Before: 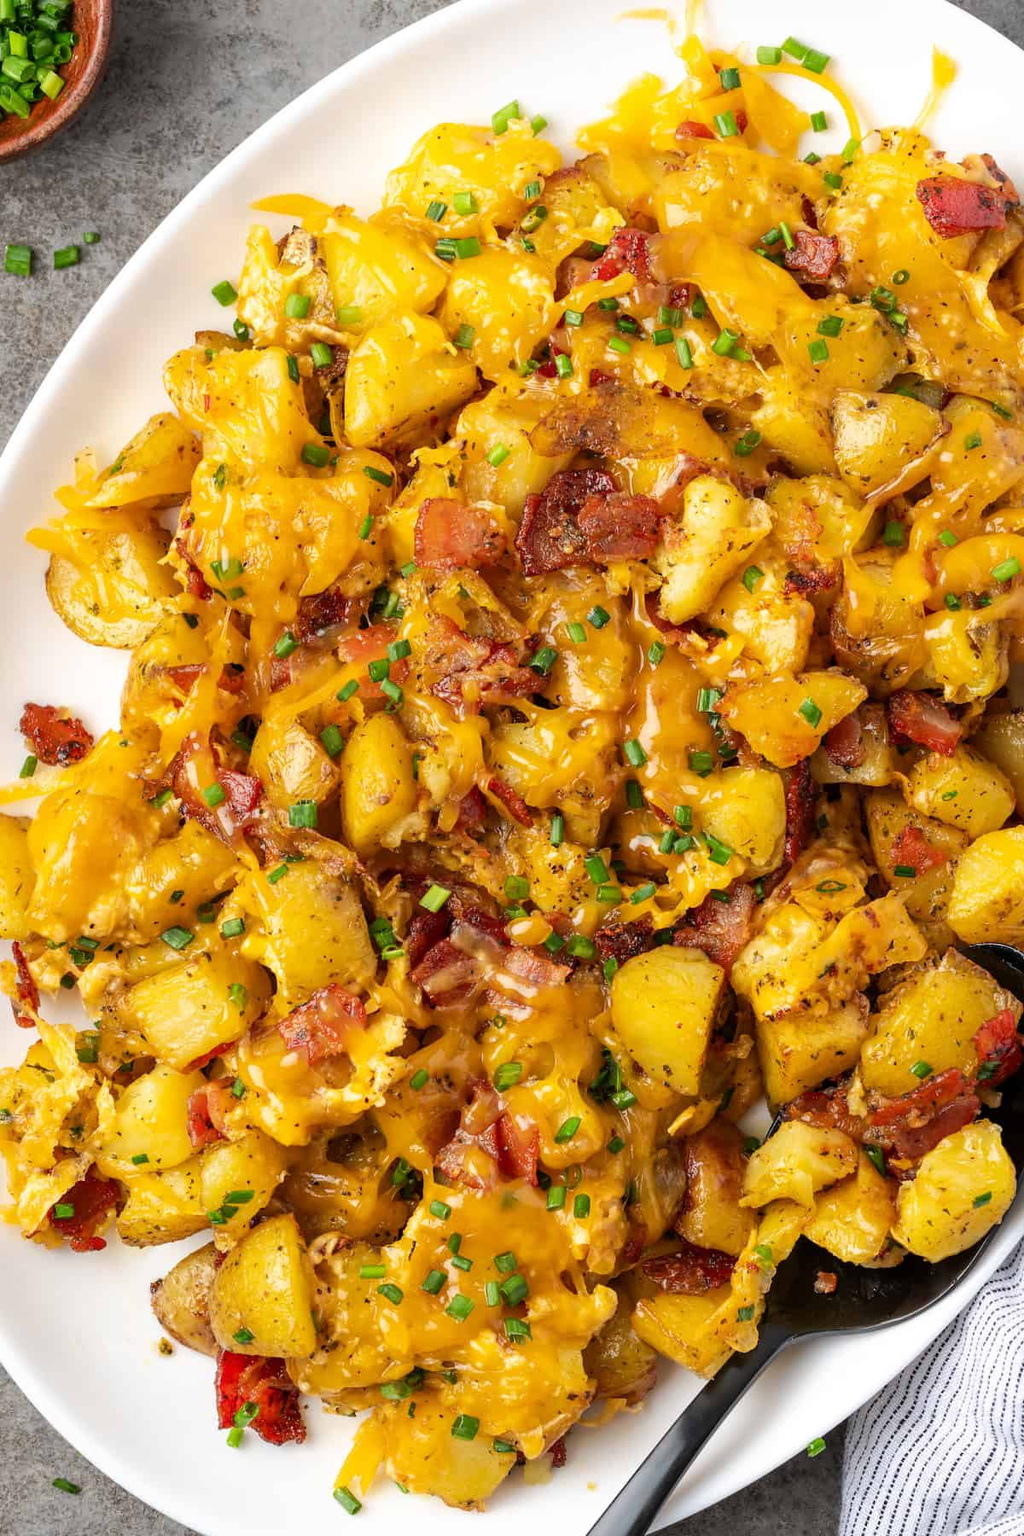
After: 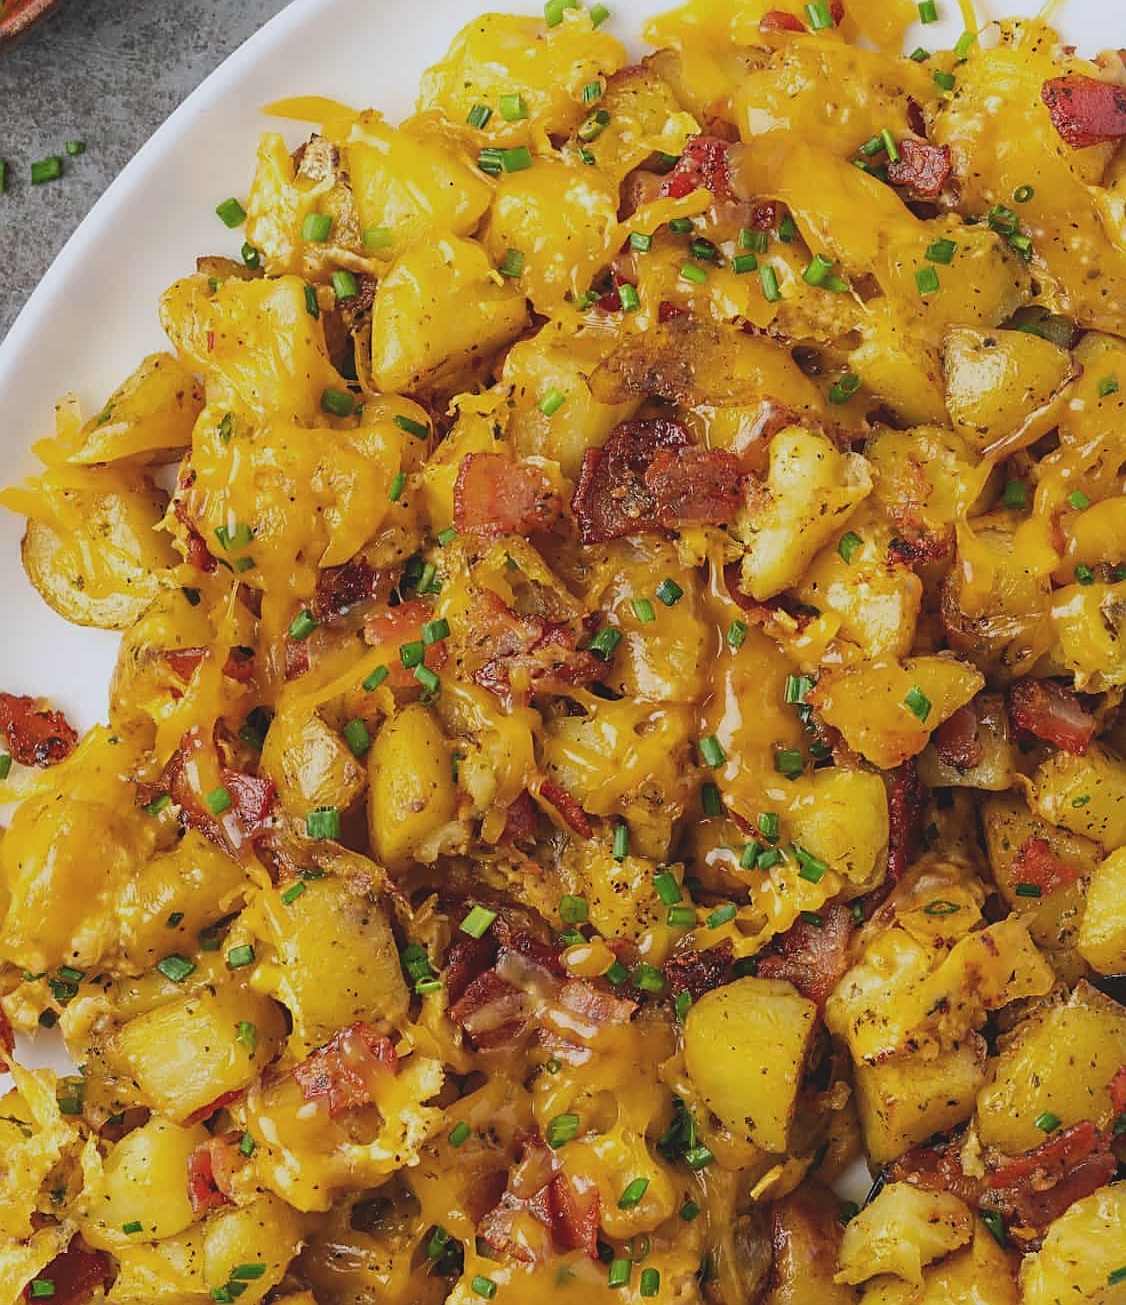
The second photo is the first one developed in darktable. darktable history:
white balance: red 0.974, blue 1.044
crop: left 2.737%, top 7.287%, right 3.421%, bottom 20.179%
exposure: black level correction -0.015, exposure -0.5 EV, compensate highlight preservation false
sharpen: on, module defaults
